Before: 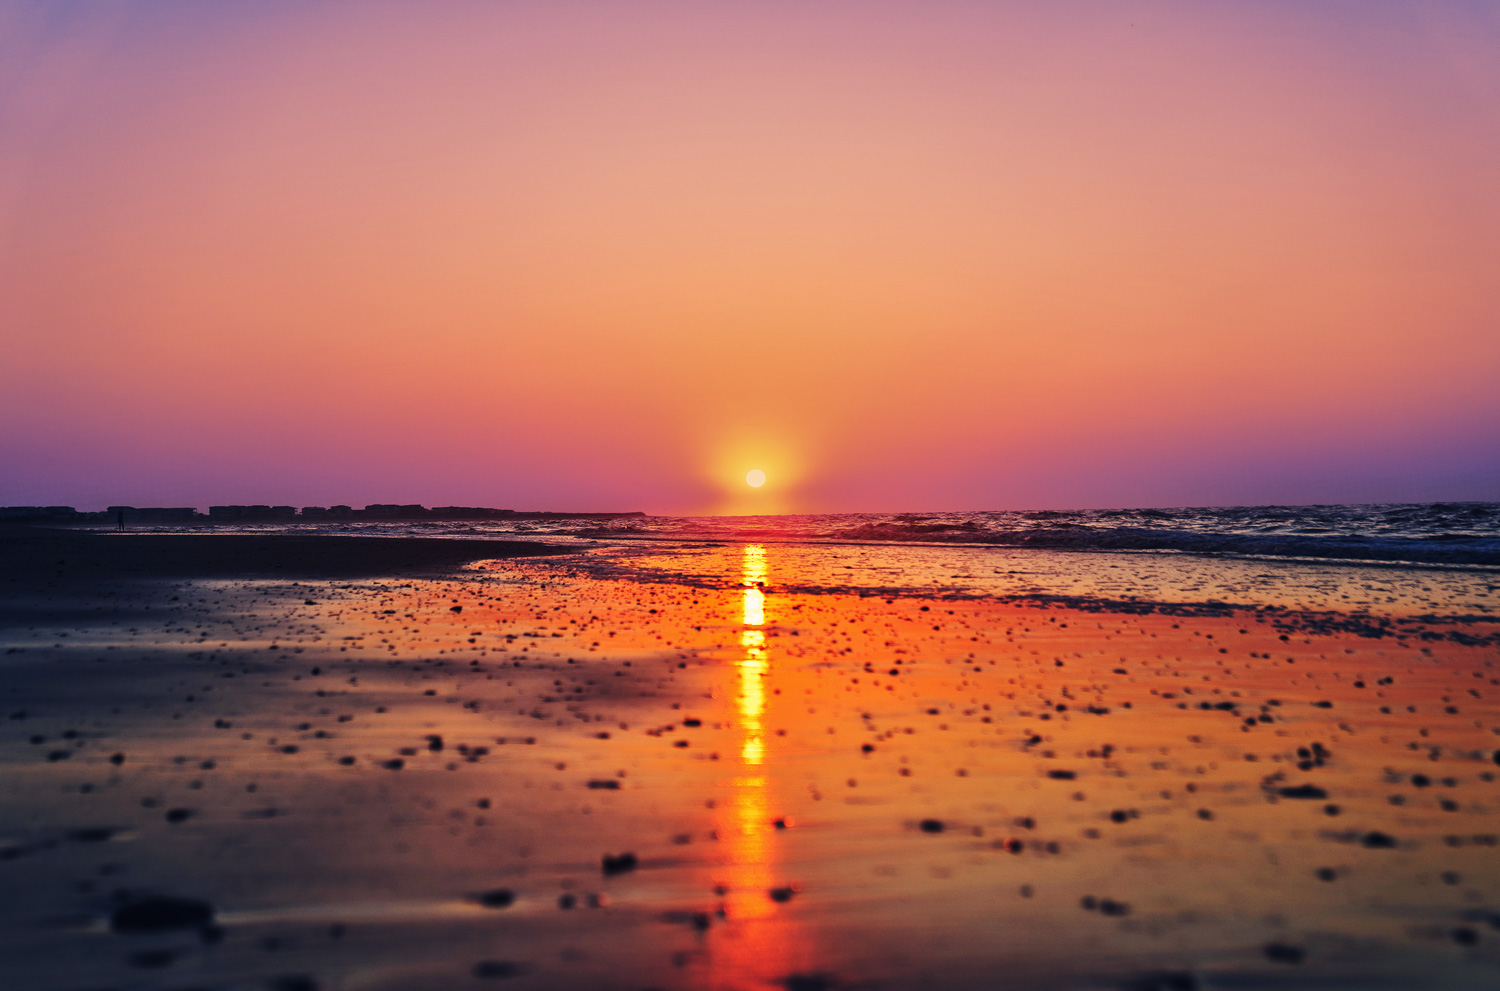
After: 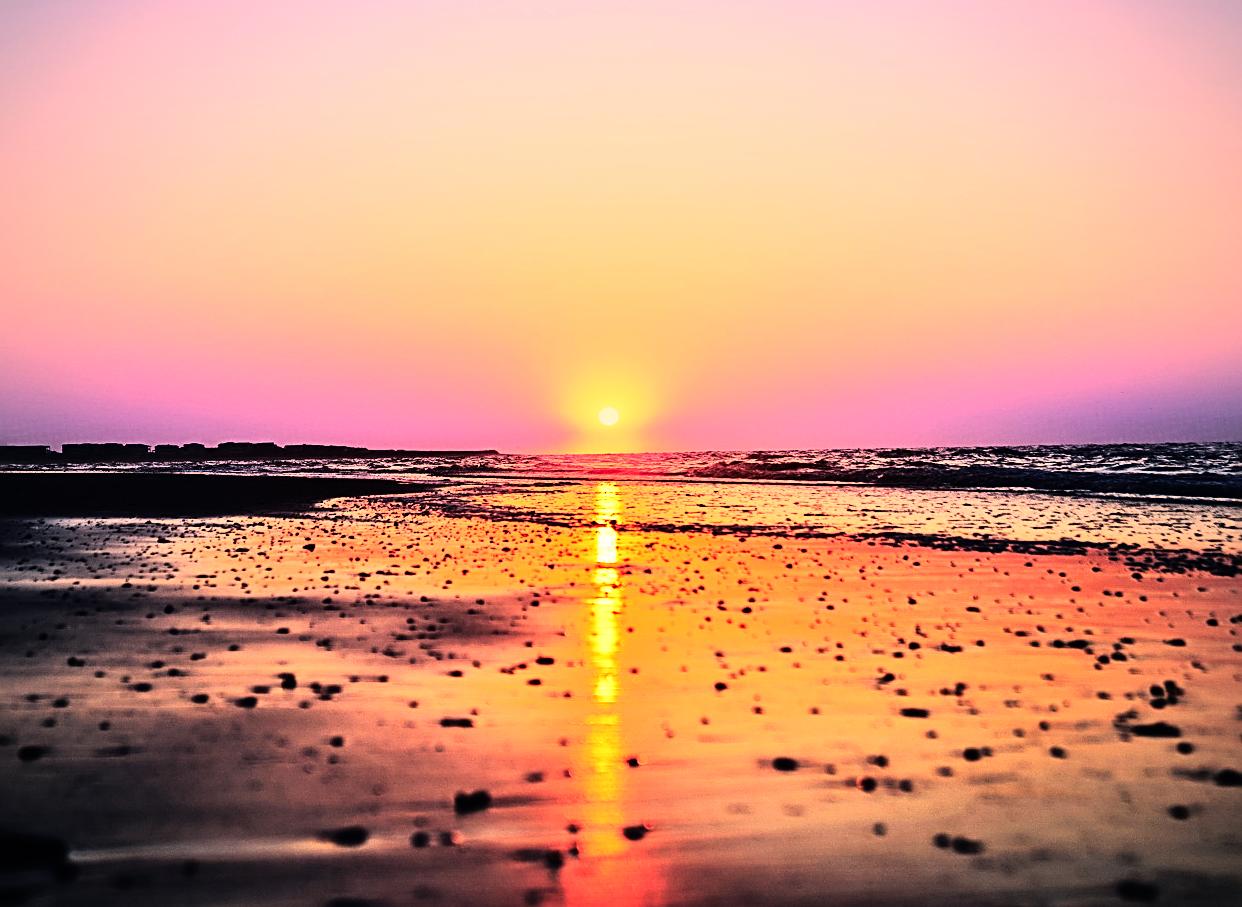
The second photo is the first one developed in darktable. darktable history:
crop: left 9.807%, top 6.259%, right 7.334%, bottom 2.177%
rgb curve: curves: ch0 [(0, 0) (0.21, 0.15) (0.24, 0.21) (0.5, 0.75) (0.75, 0.96) (0.89, 0.99) (1, 1)]; ch1 [(0, 0.02) (0.21, 0.13) (0.25, 0.2) (0.5, 0.67) (0.75, 0.9) (0.89, 0.97) (1, 1)]; ch2 [(0, 0.02) (0.21, 0.13) (0.25, 0.2) (0.5, 0.67) (0.75, 0.9) (0.89, 0.97) (1, 1)], compensate middle gray true
sharpen: radius 2.584, amount 0.688
vignetting: fall-off radius 60.92%
